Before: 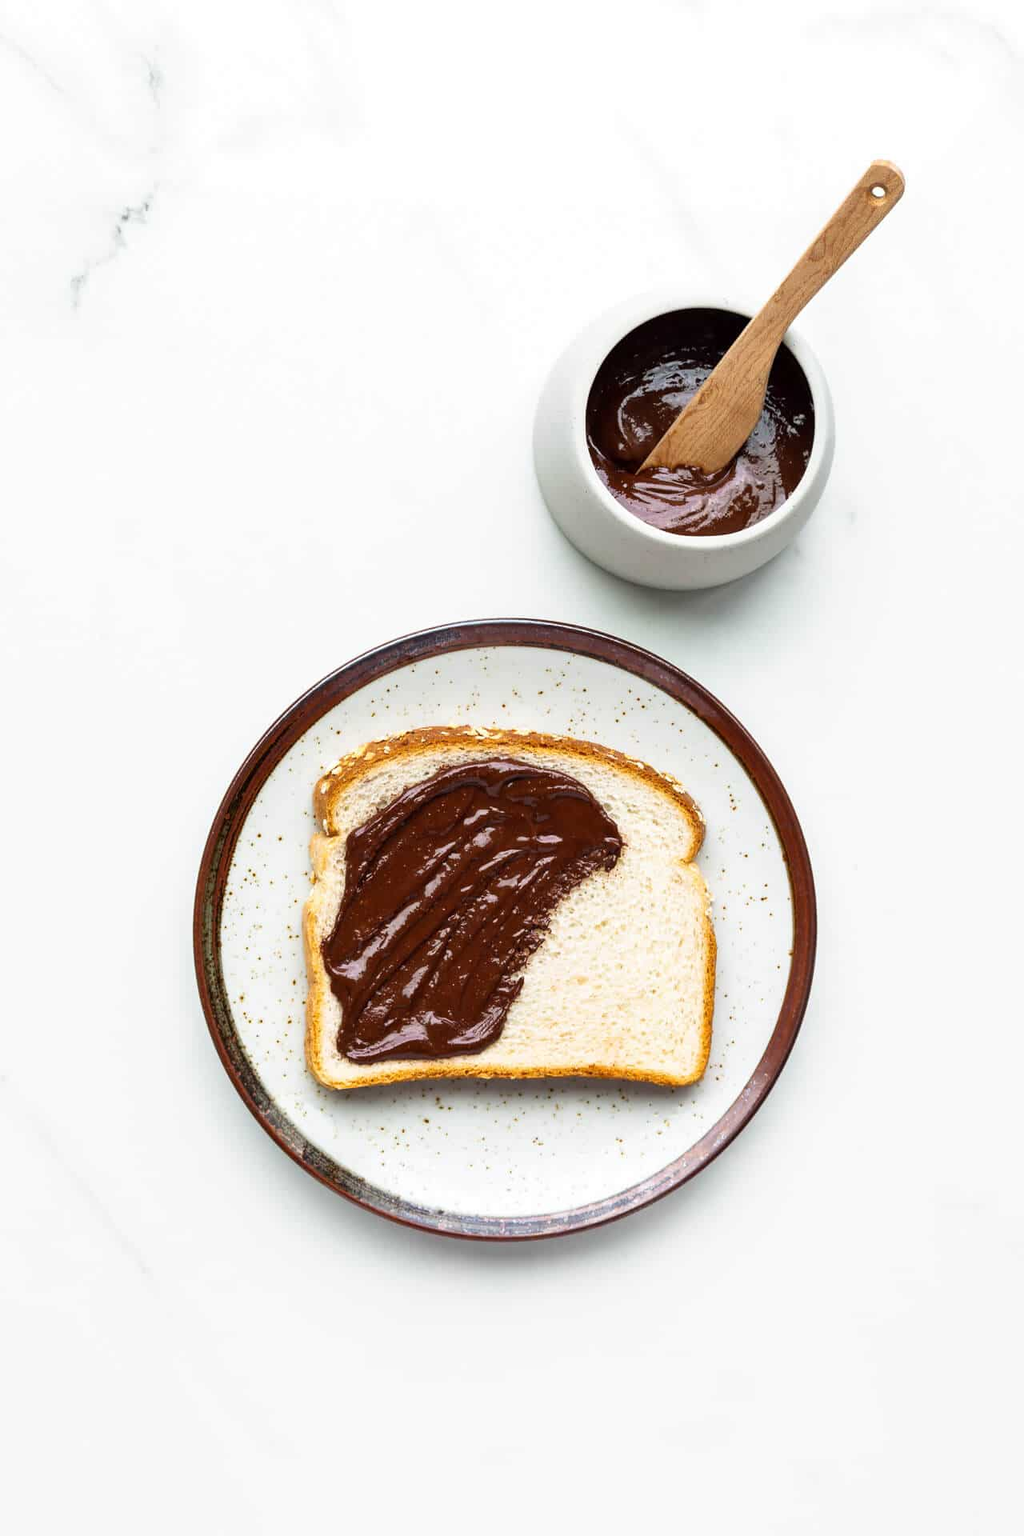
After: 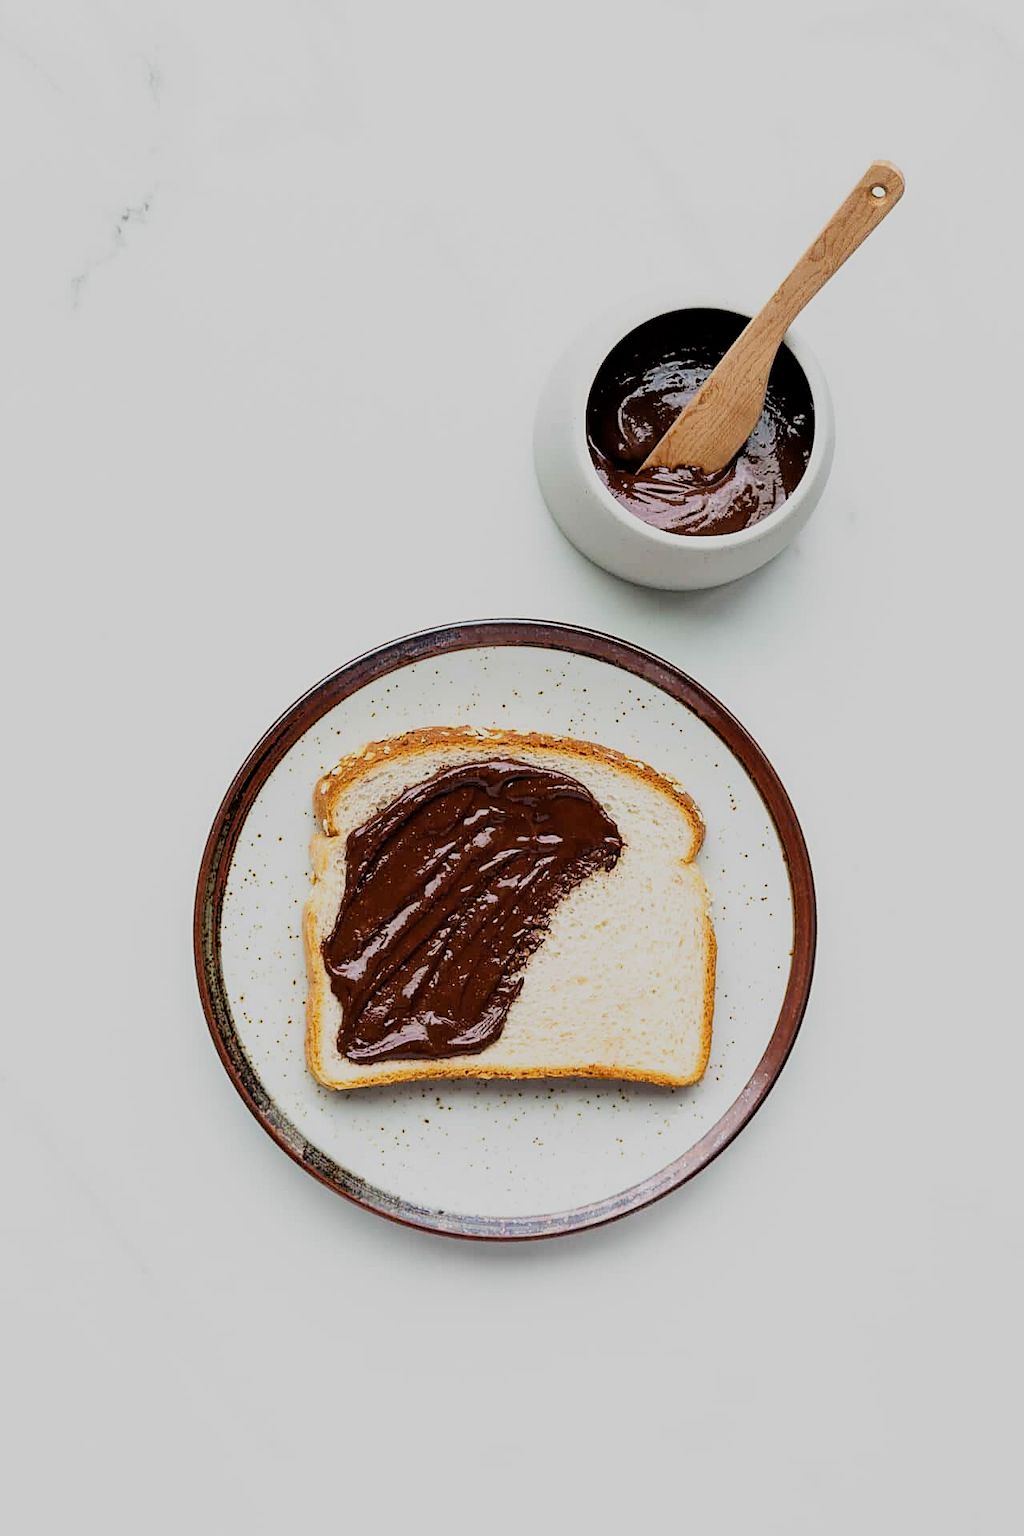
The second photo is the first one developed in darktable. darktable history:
sharpen: on, module defaults
filmic rgb: black relative exposure -7.16 EV, white relative exposure 5.34 EV, hardness 3.03
